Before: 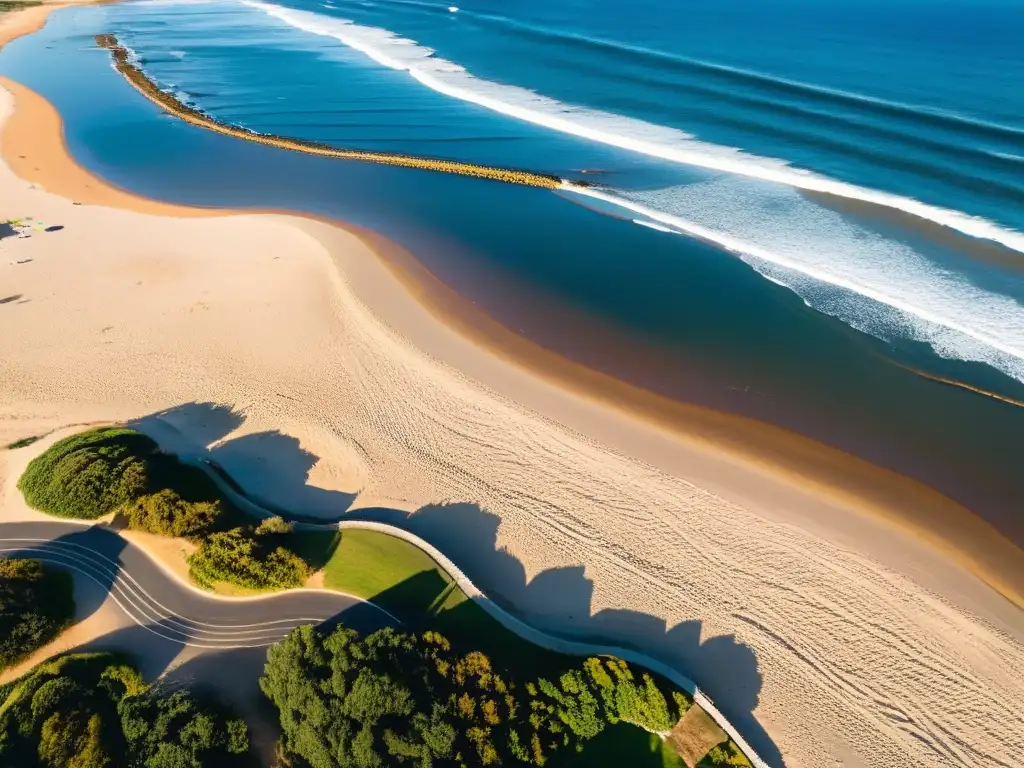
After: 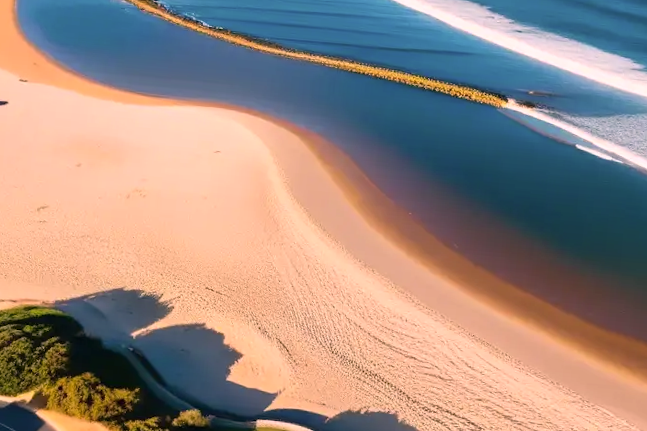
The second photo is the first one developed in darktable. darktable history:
crop and rotate: angle -4.99°, left 2.122%, top 6.945%, right 27.566%, bottom 30.519%
color correction: highlights a* 14.52, highlights b* 4.84
